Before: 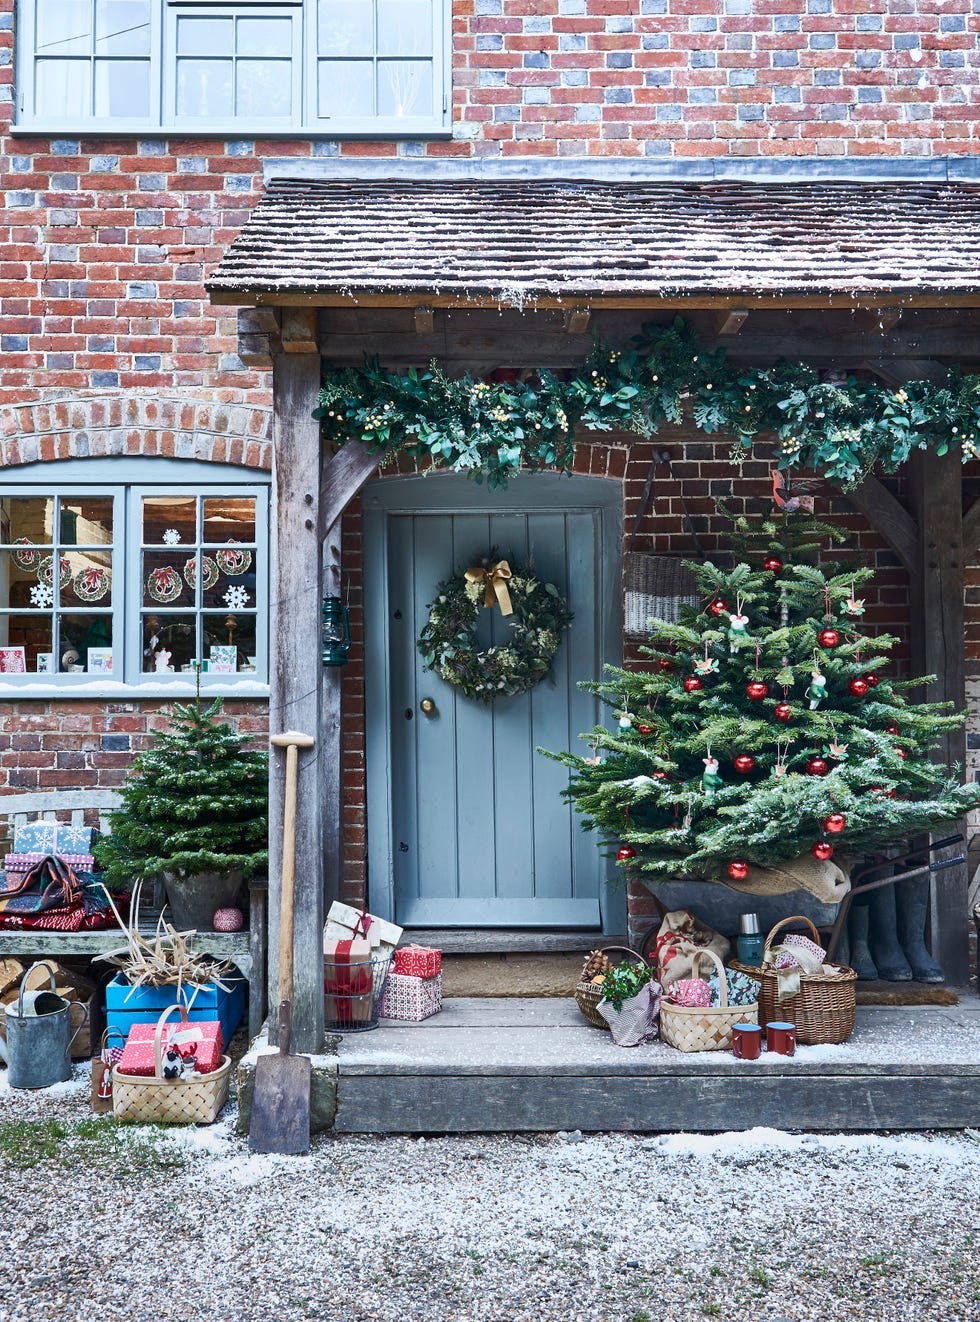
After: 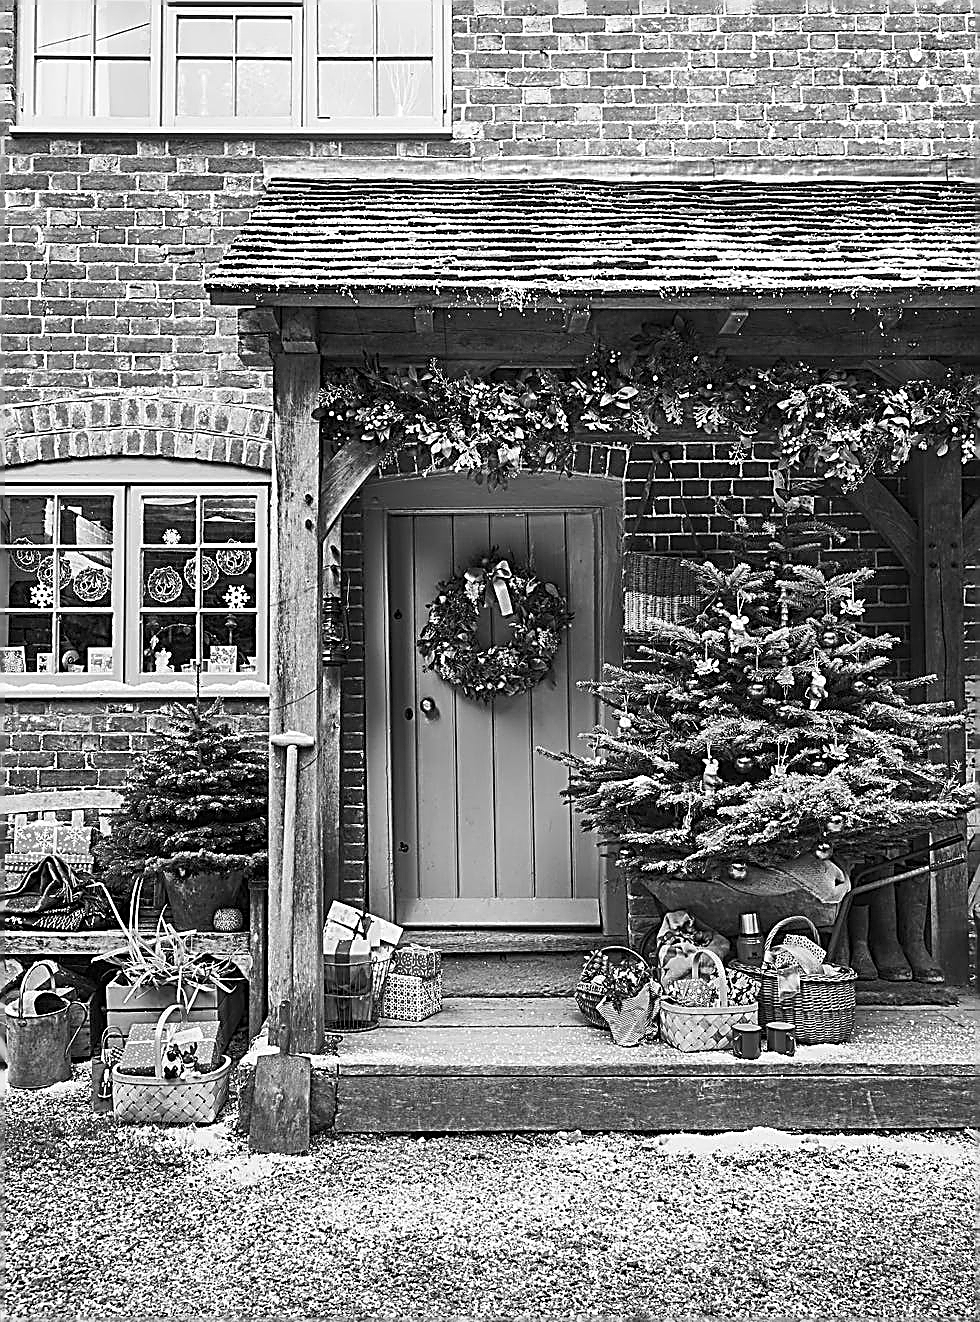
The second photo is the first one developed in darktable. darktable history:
contrast brightness saturation: saturation -0.17
sharpen: amount 1.861
monochrome: on, module defaults
